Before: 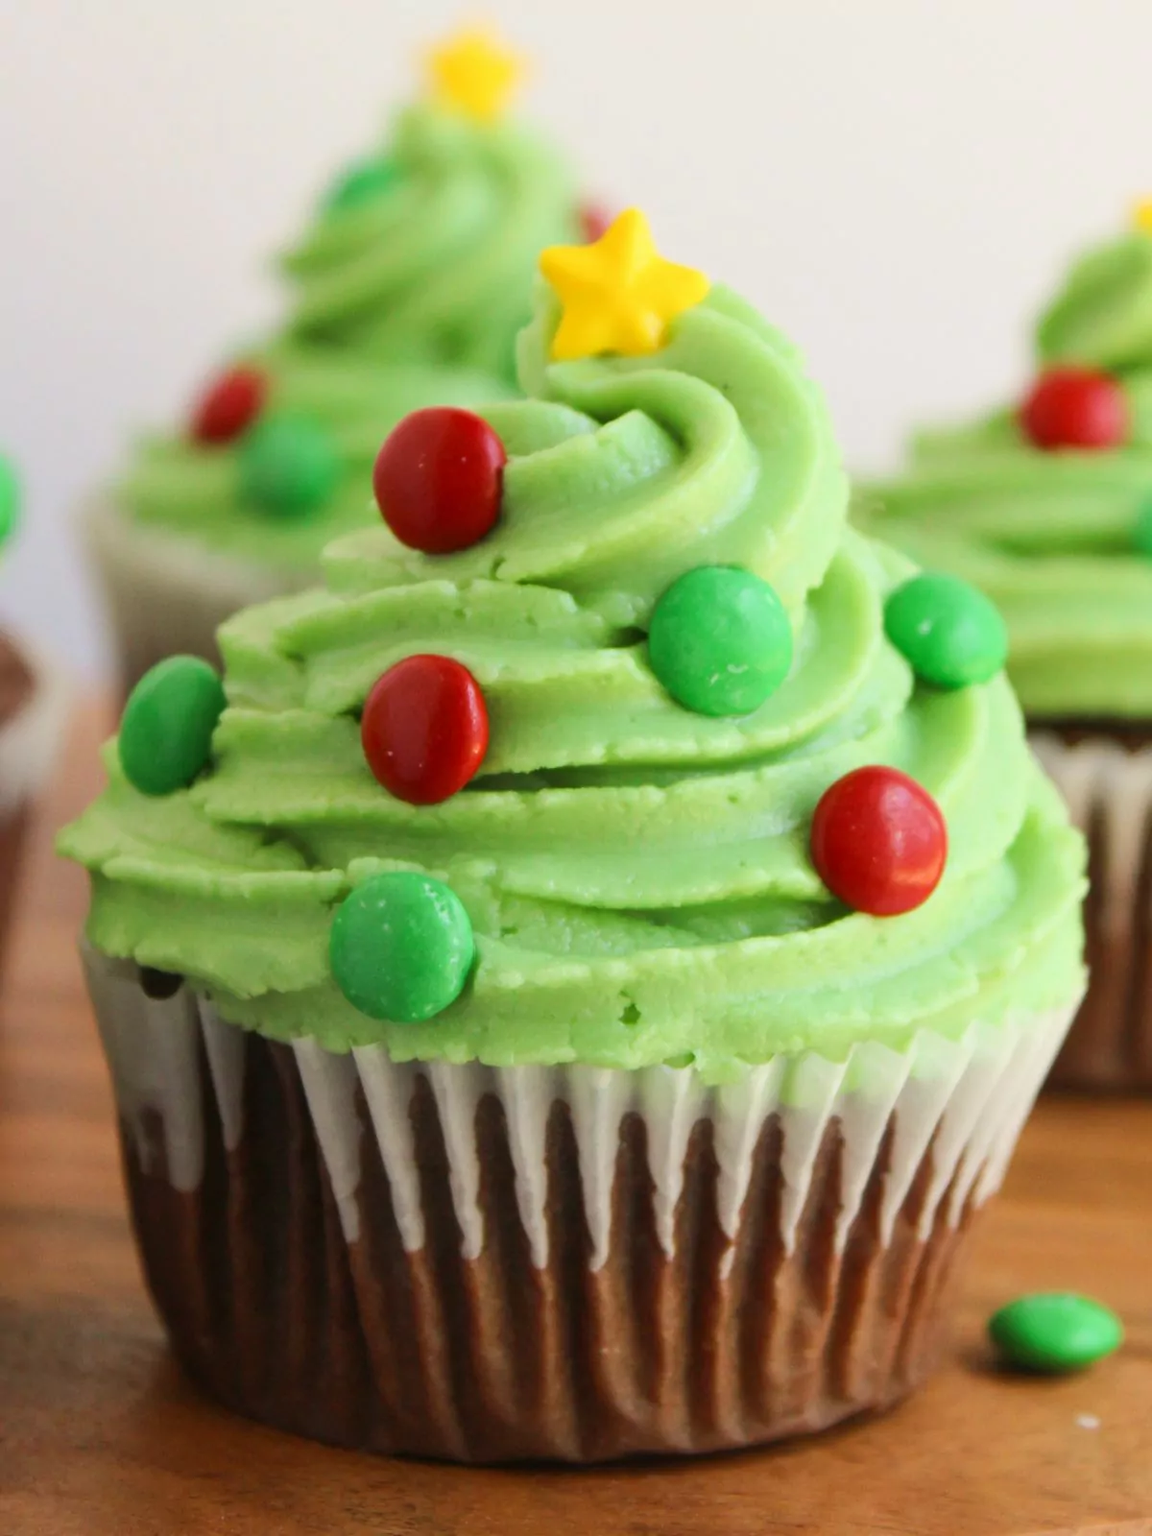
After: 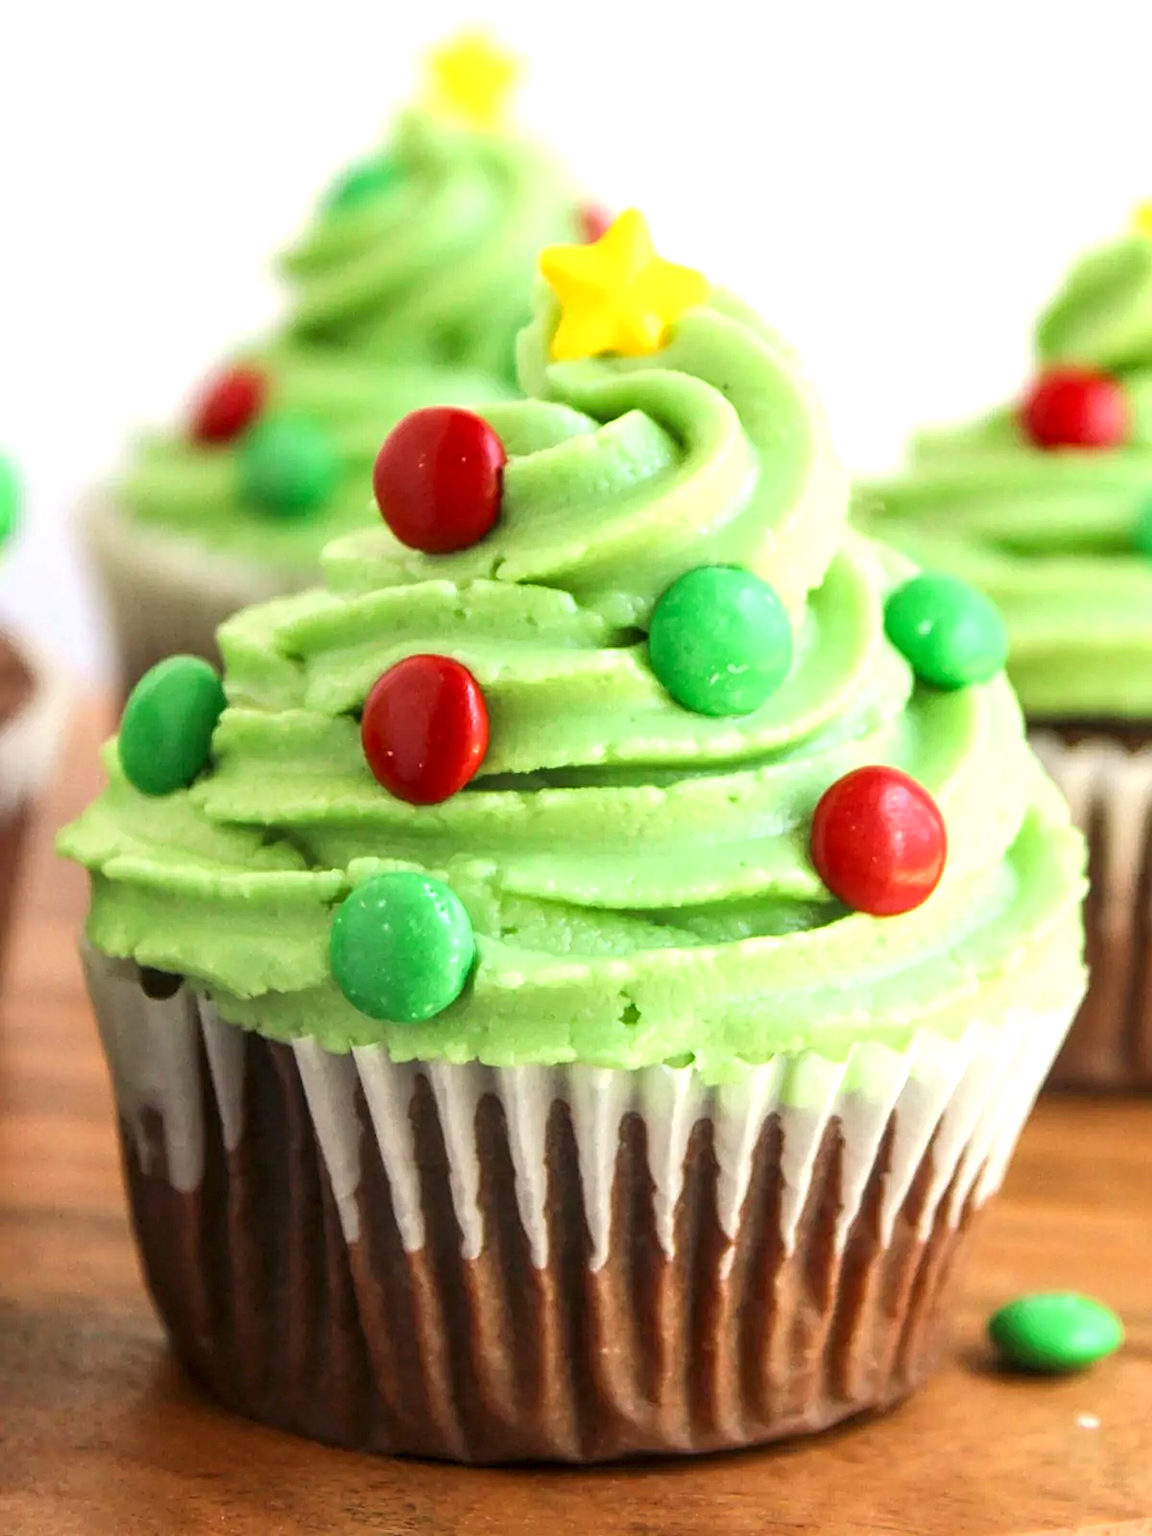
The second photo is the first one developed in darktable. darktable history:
local contrast: detail 130%
exposure: black level correction 0, exposure 0.693 EV, compensate highlight preservation false
sharpen: on, module defaults
